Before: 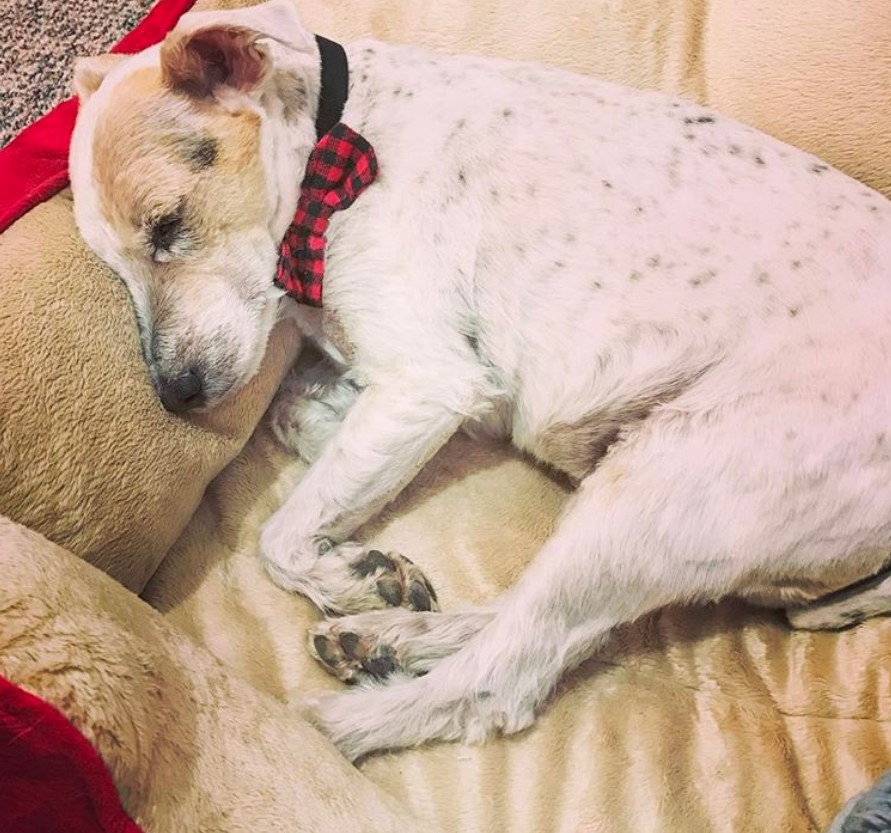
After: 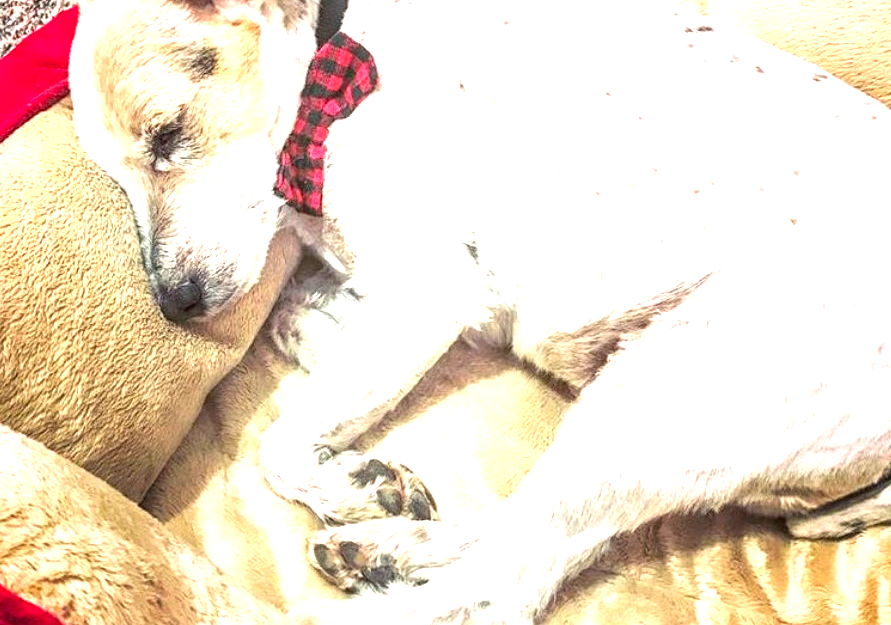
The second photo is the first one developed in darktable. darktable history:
crop: top 11.044%, bottom 13.907%
local contrast: detail 130%
levels: levels [0, 0.352, 0.703]
